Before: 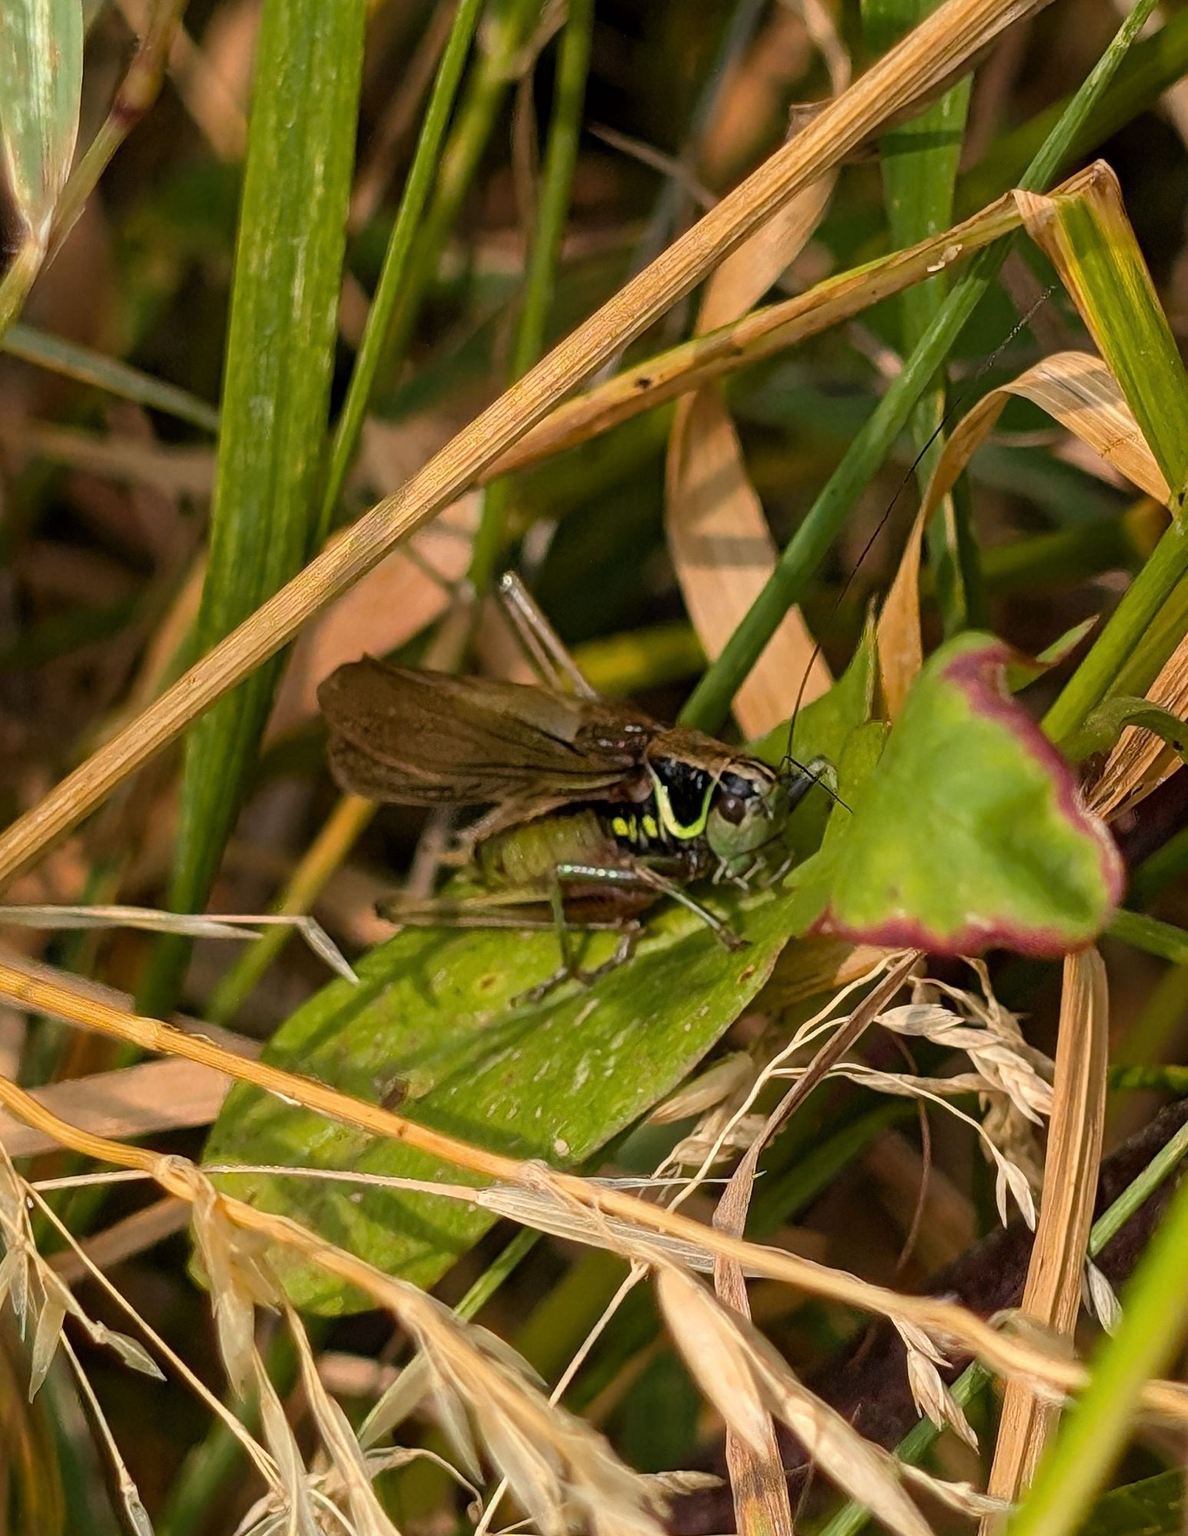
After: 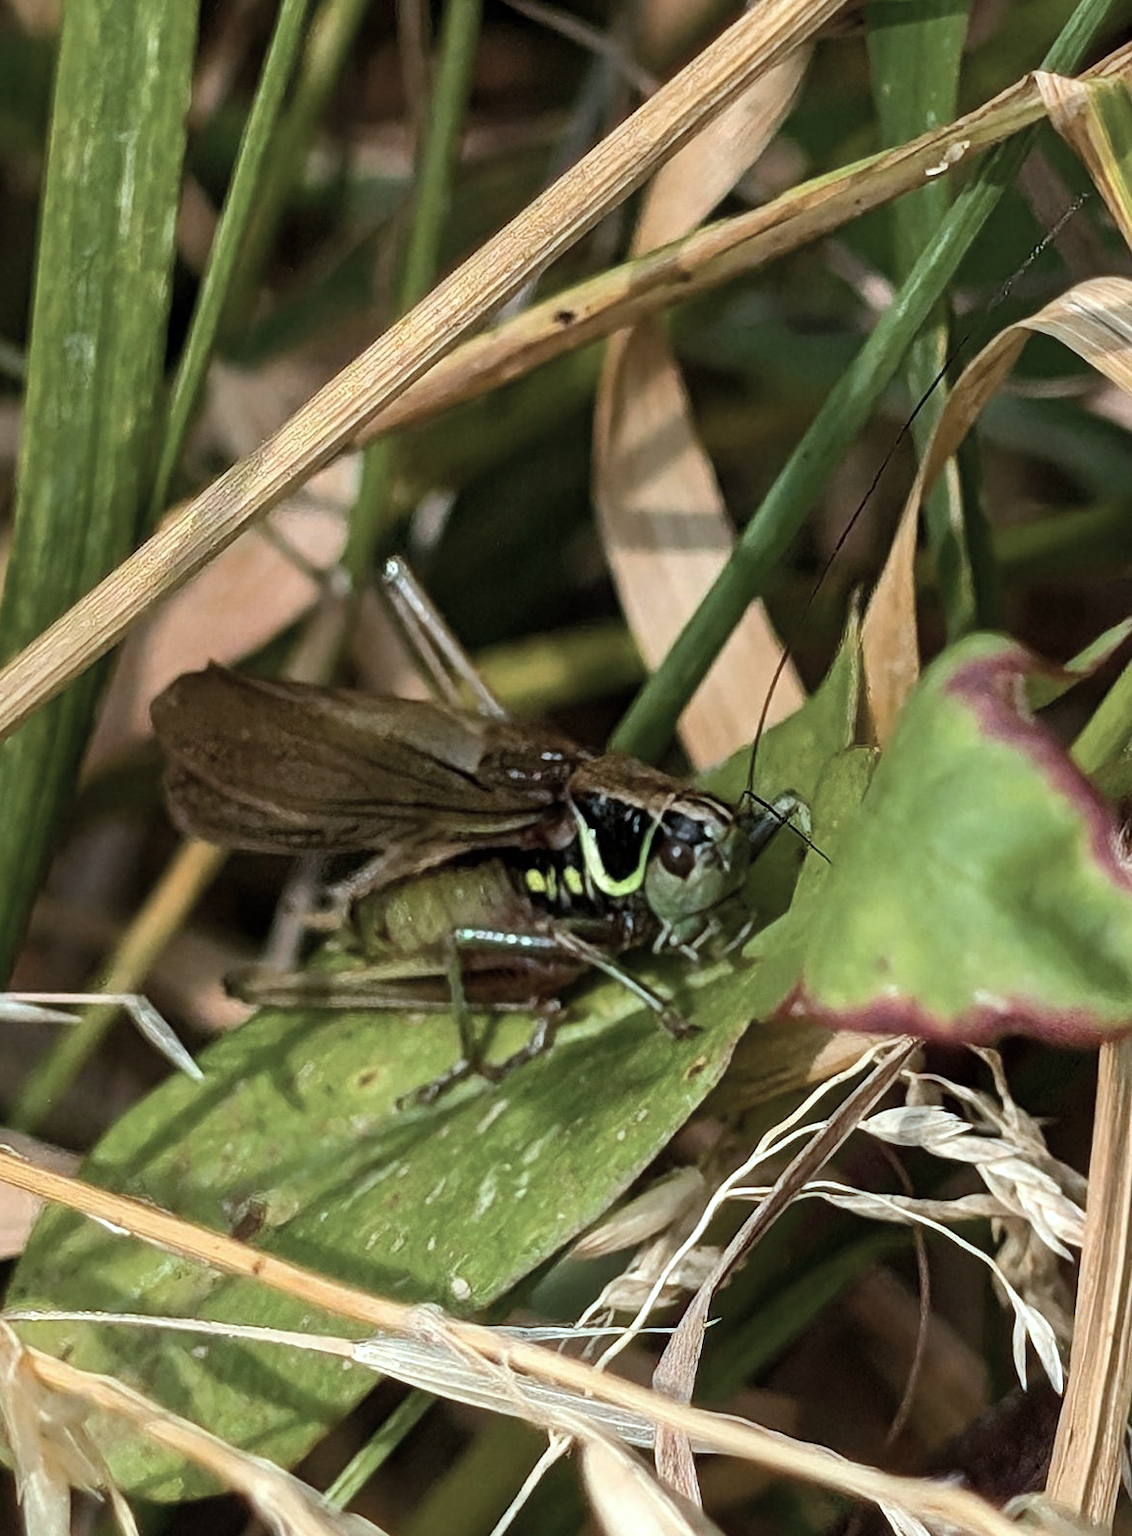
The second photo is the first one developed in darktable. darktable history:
tone equalizer: -8 EV -0.413 EV, -7 EV -0.371 EV, -6 EV -0.302 EV, -5 EV -0.211 EV, -3 EV 0.246 EV, -2 EV 0.35 EV, -1 EV 0.394 EV, +0 EV 0.426 EV, edges refinement/feathering 500, mask exposure compensation -1.57 EV, preserve details no
crop: left 16.777%, top 8.72%, right 8.155%, bottom 12.54%
color correction: highlights a* -12.46, highlights b* -17.81, saturation 0.709
